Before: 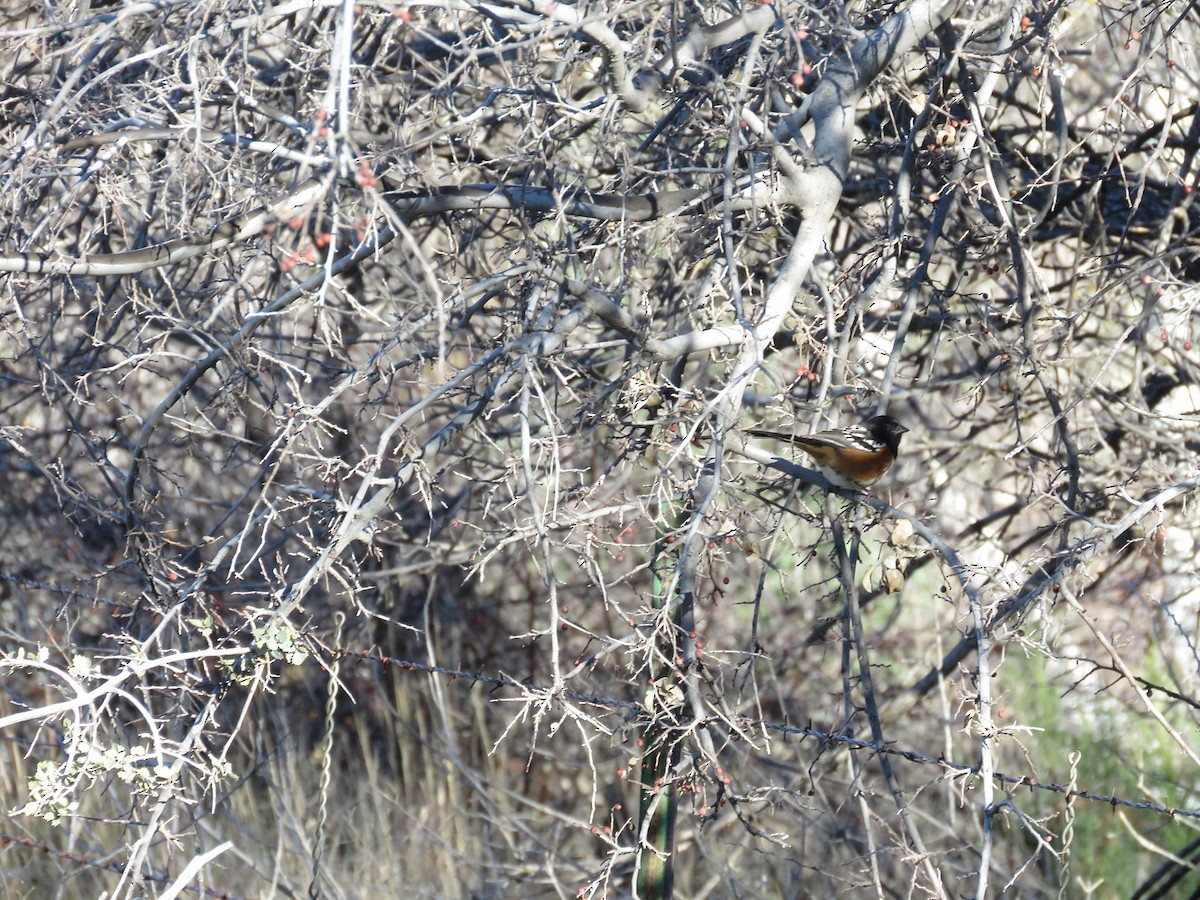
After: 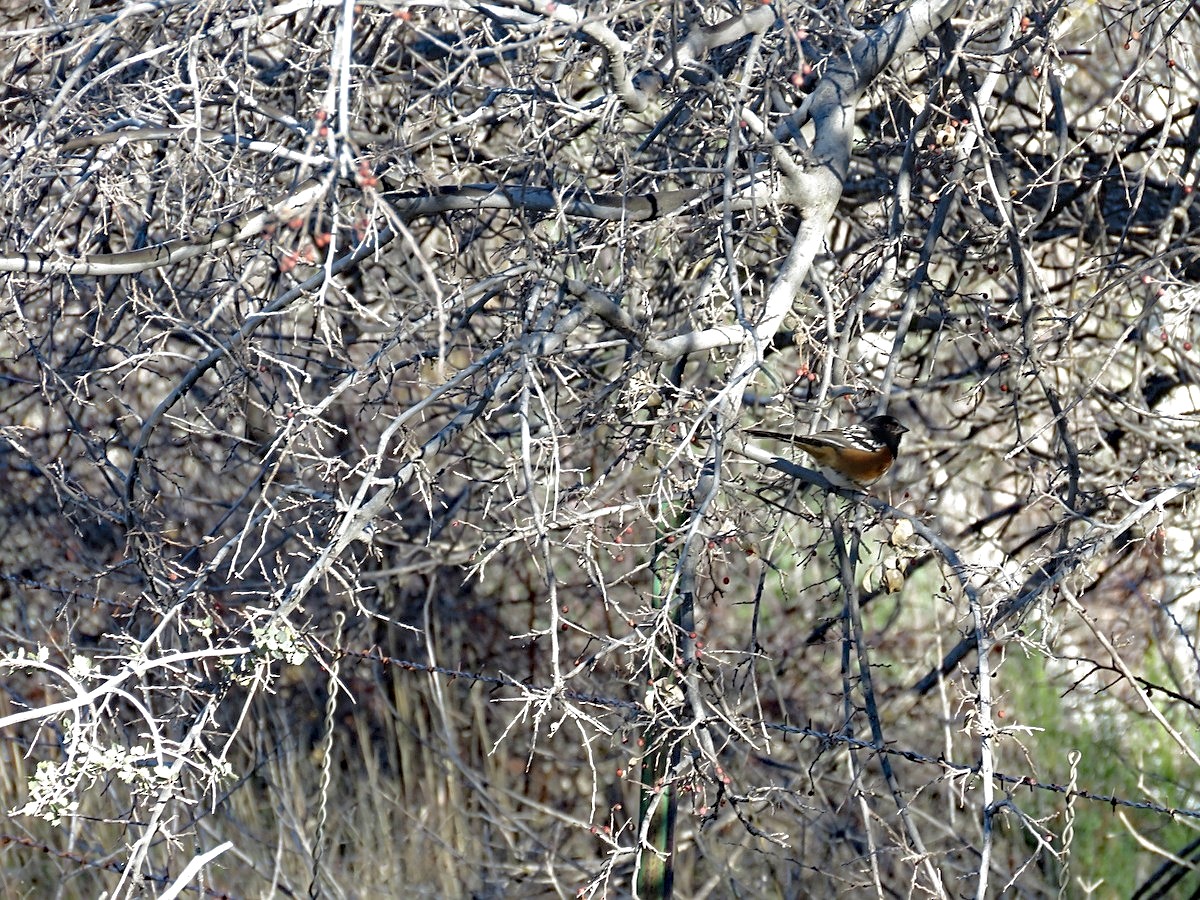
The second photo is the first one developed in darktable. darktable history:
sharpen: on, module defaults
shadows and highlights: radius 126.11, shadows 30.51, highlights -31.2, low approximation 0.01, soften with gaussian
haze removal: strength 0.41, adaptive false
tone equalizer: -8 EV -0.001 EV, -7 EV 0.003 EV, -6 EV -0.002 EV, -5 EV -0.011 EV, -4 EV -0.059 EV, -3 EV -0.196 EV, -2 EV -0.269 EV, -1 EV 0.085 EV, +0 EV 0.296 EV, edges refinement/feathering 500, mask exposure compensation -1.57 EV, preserve details no
